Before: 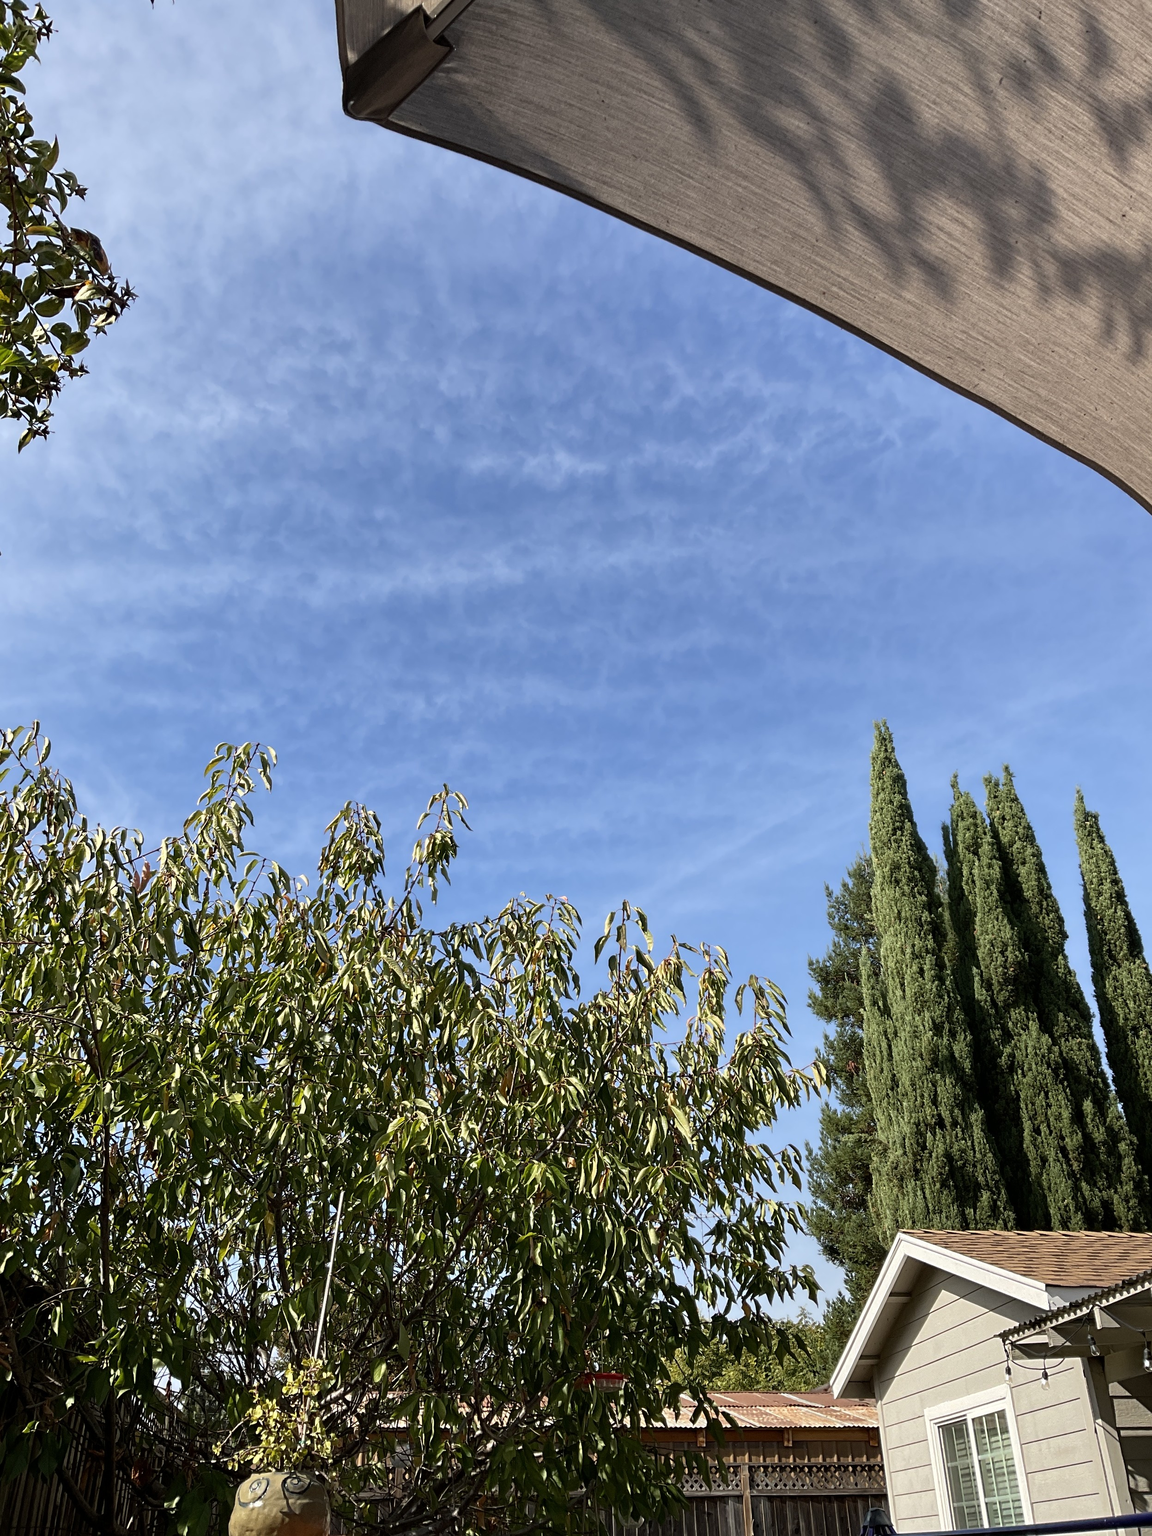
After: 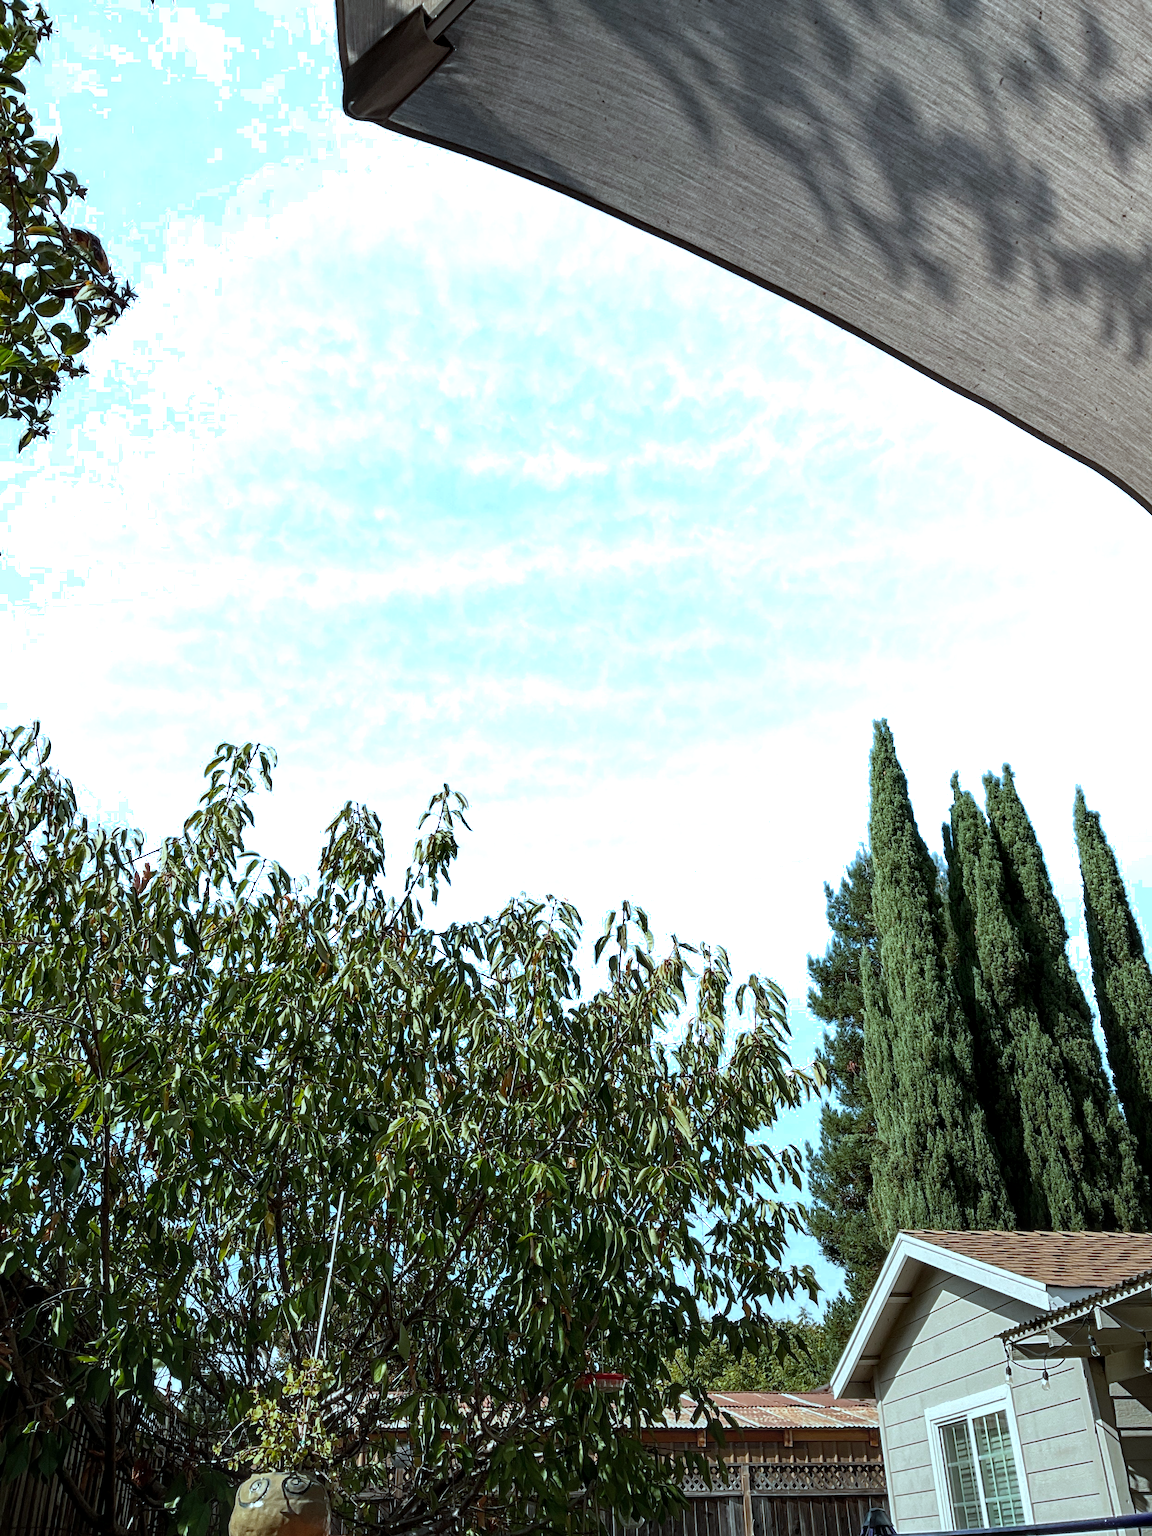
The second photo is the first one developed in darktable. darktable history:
color correction: highlights a* -11.71, highlights b* -15.58
color zones: curves: ch0 [(0.203, 0.433) (0.607, 0.517) (0.697, 0.696) (0.705, 0.897)]
local contrast: on, module defaults
